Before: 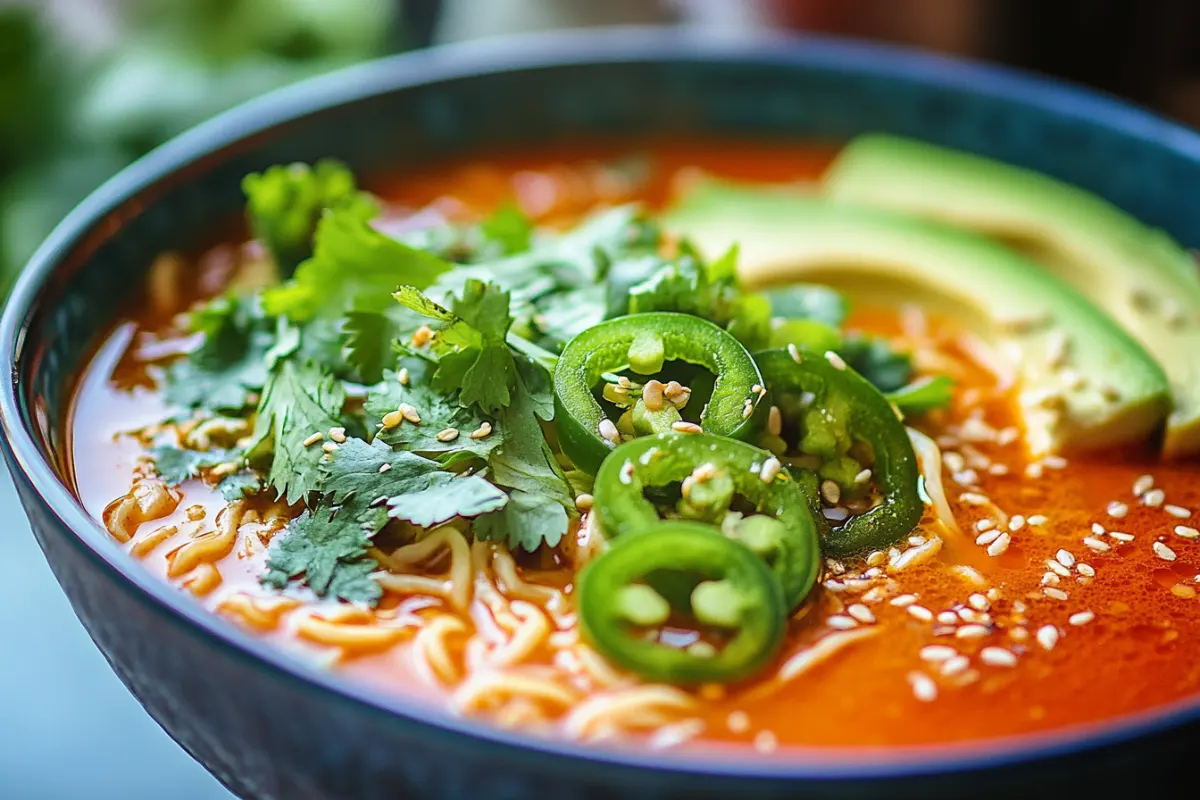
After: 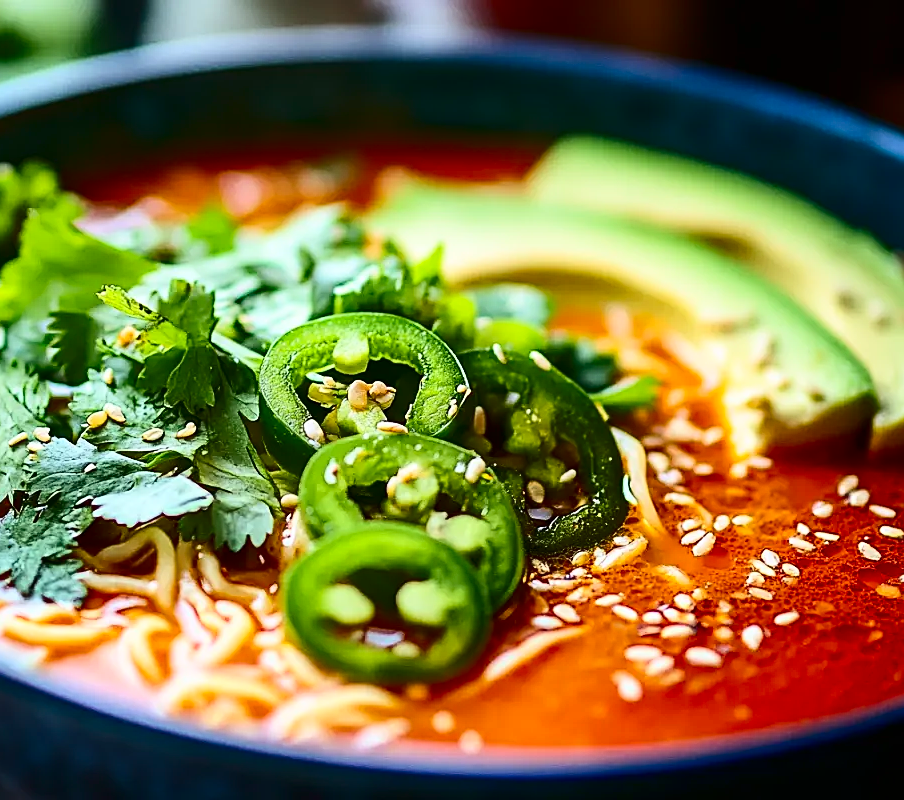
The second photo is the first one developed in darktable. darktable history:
sharpen: on, module defaults
crop and rotate: left 24.6%
contrast brightness saturation: contrast 0.32, brightness -0.08, saturation 0.17
